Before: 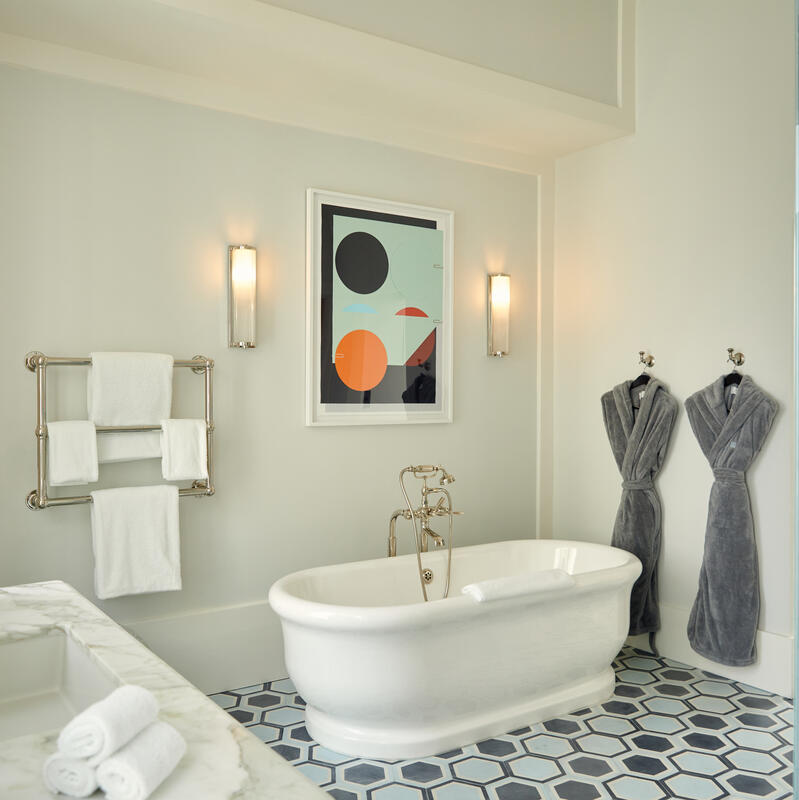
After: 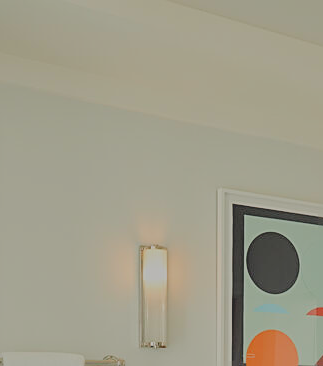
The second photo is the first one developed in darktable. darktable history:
sharpen: on, module defaults
contrast brightness saturation: contrast -0.293
filmic rgb: black relative exposure -7.65 EV, white relative exposure 4.56 EV, hardness 3.61
crop and rotate: left 11.163%, top 0.115%, right 48.293%, bottom 54.057%
